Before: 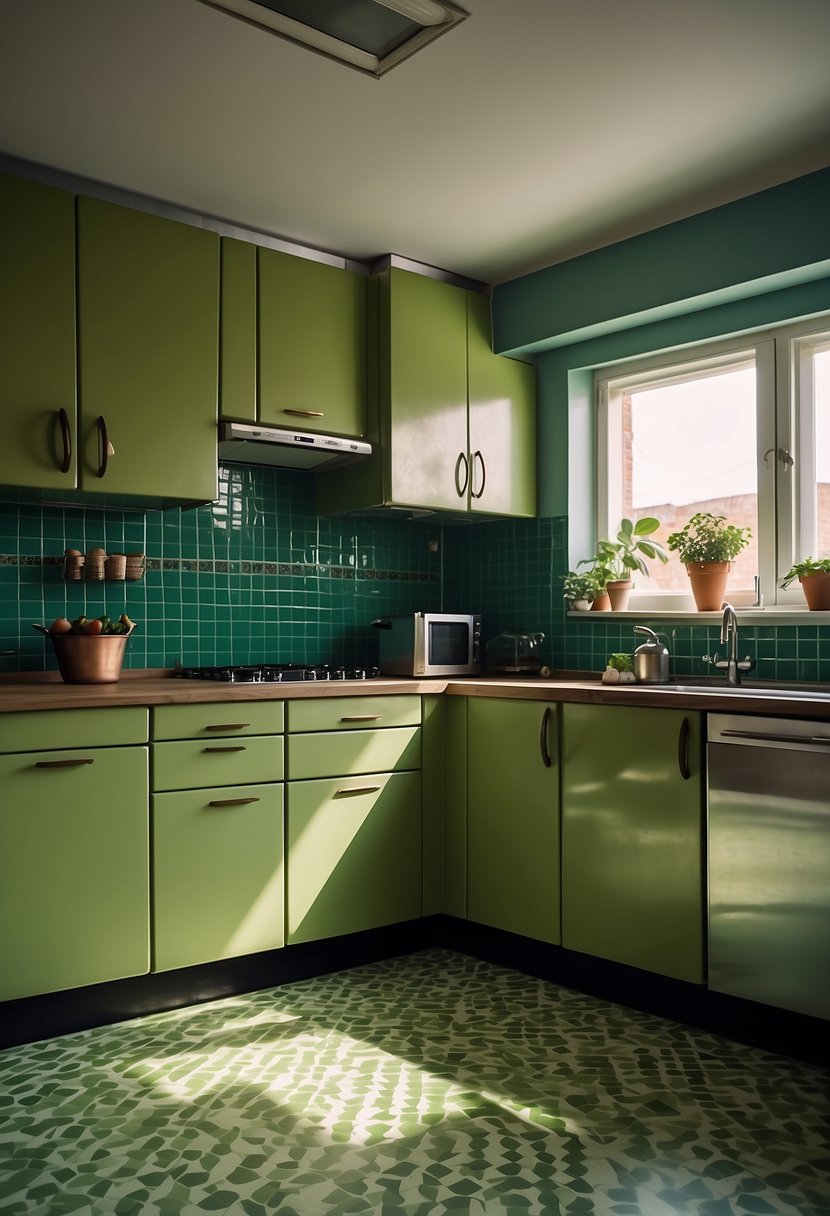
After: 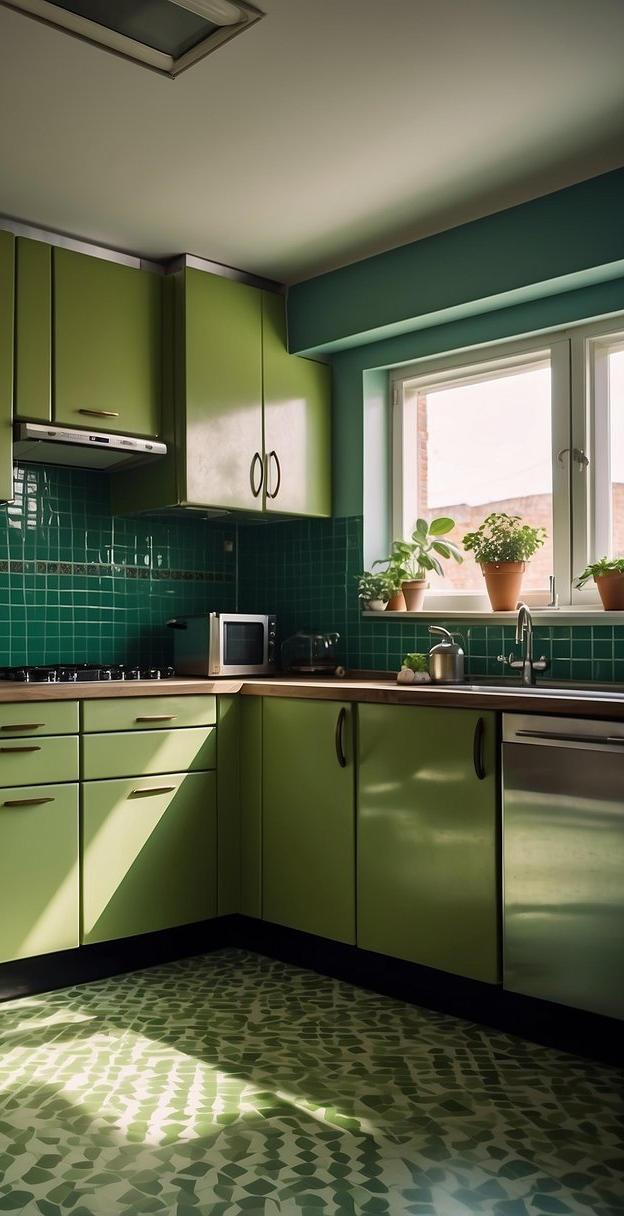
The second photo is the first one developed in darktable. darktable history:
crop and rotate: left 24.706%
